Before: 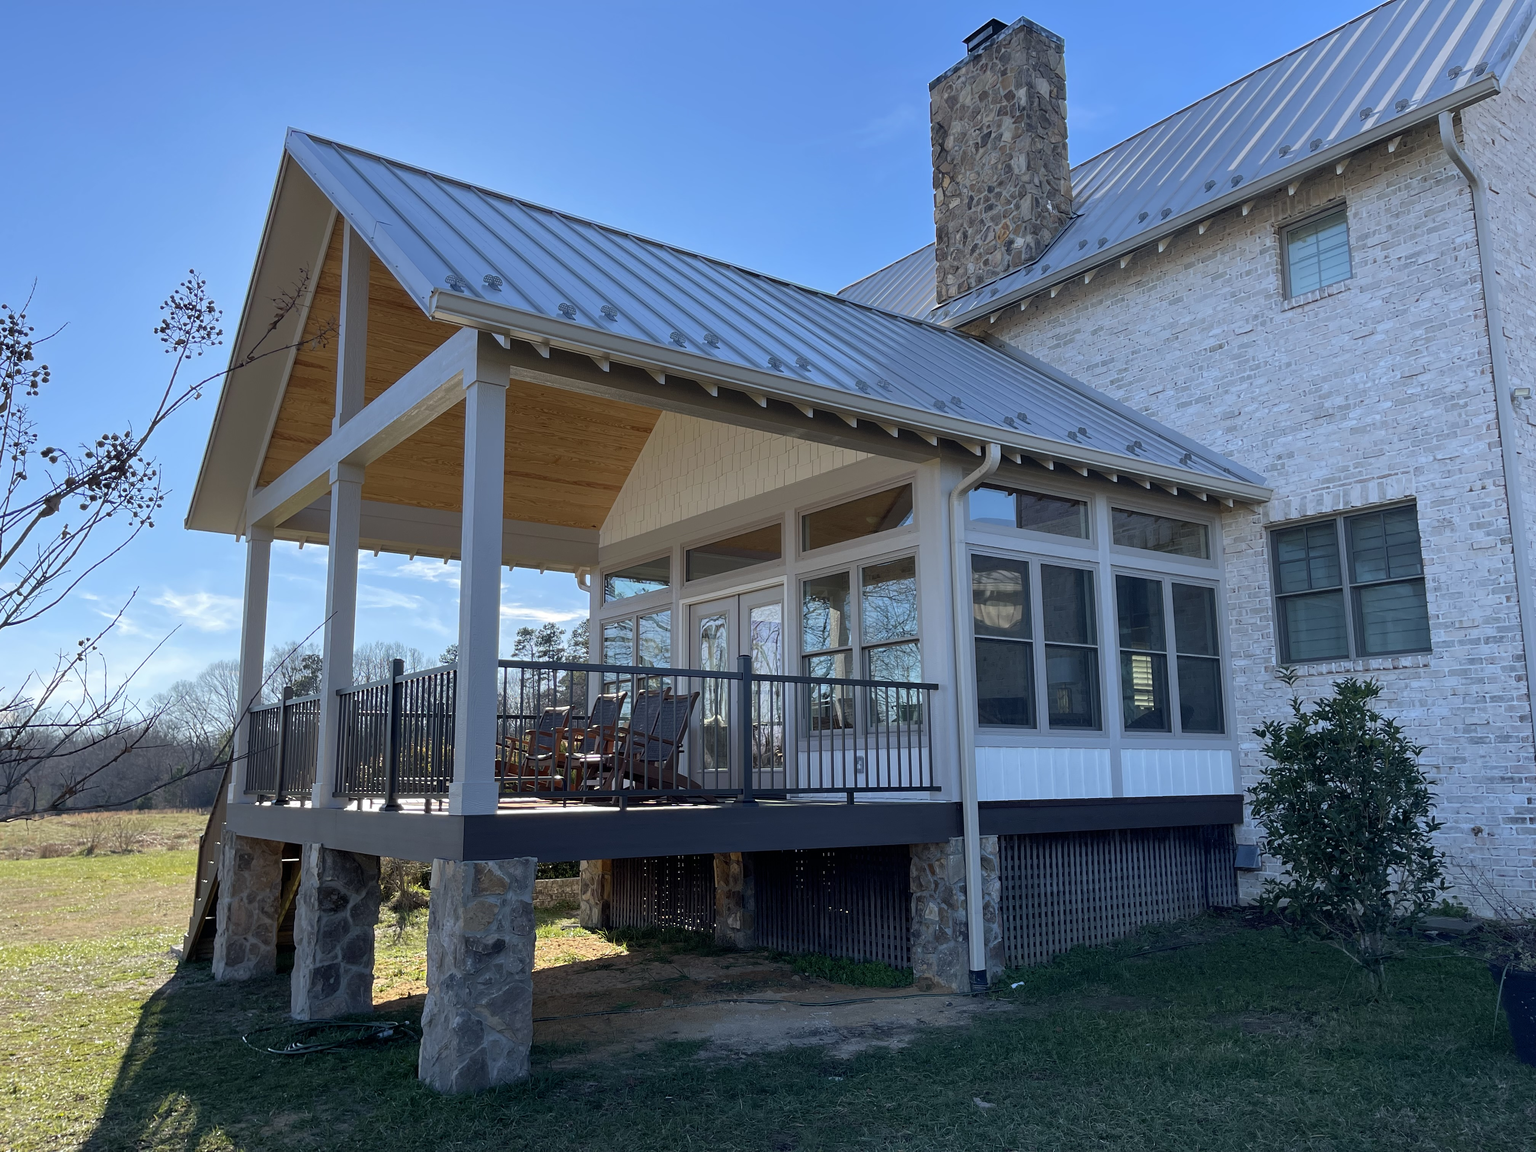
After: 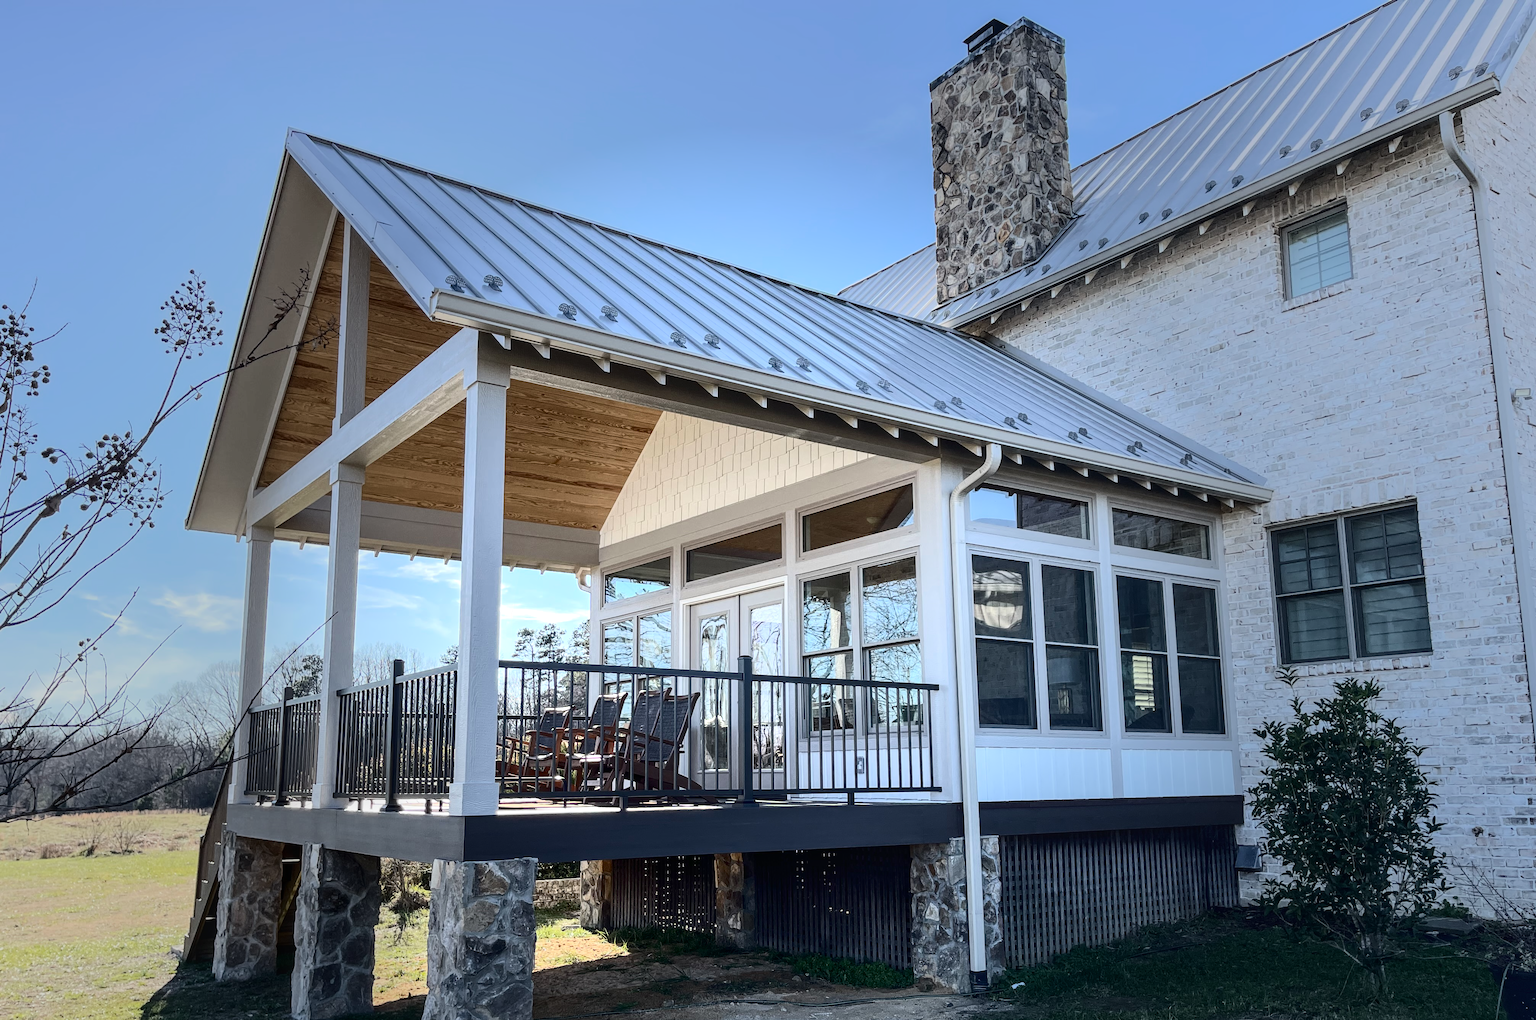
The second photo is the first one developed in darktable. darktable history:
crop and rotate: top 0%, bottom 11.39%
color zones: curves: ch0 [(0, 0.5) (0.143, 0.5) (0.286, 0.5) (0.429, 0.495) (0.571, 0.437) (0.714, 0.44) (0.857, 0.496) (1, 0.5)]
contrast brightness saturation: contrast 0.4, brightness 0.047, saturation 0.252
local contrast: on, module defaults
exposure: exposure 1 EV, compensate exposure bias true, compensate highlight preservation false
color correction: highlights b* -0.013, saturation 0.608
vignetting: fall-off start 30.57%, fall-off radius 35.52%, saturation -0.024, center (-0.028, 0.239), unbound false
